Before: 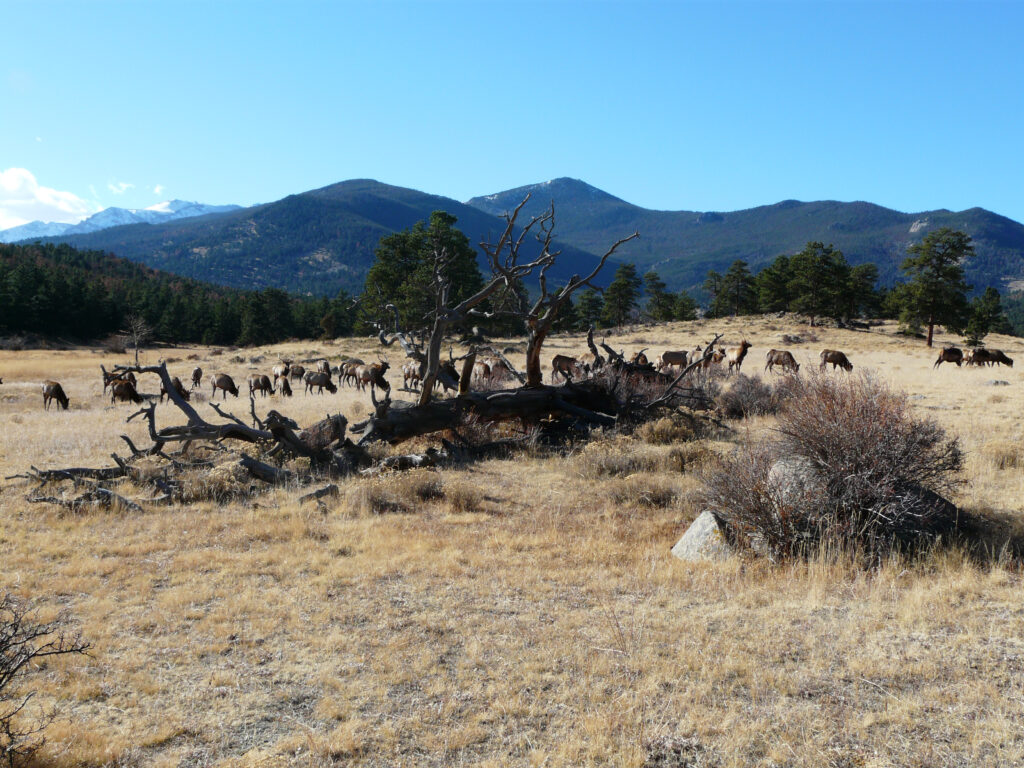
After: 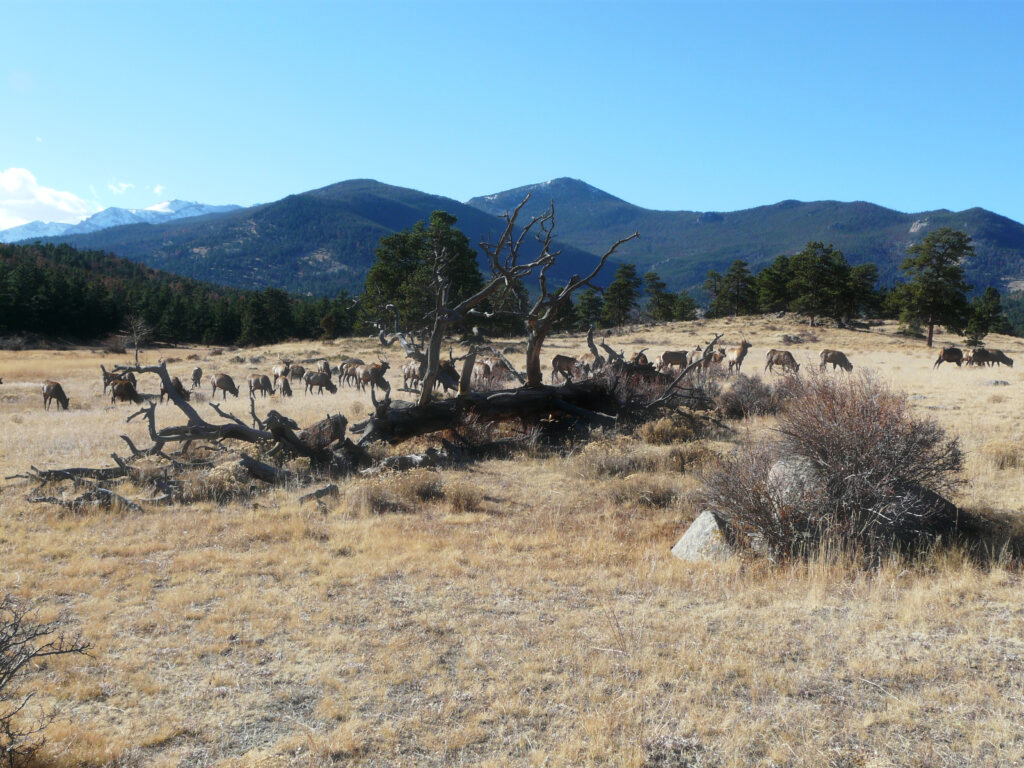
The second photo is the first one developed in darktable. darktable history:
haze removal: strength -0.1, adaptive false
